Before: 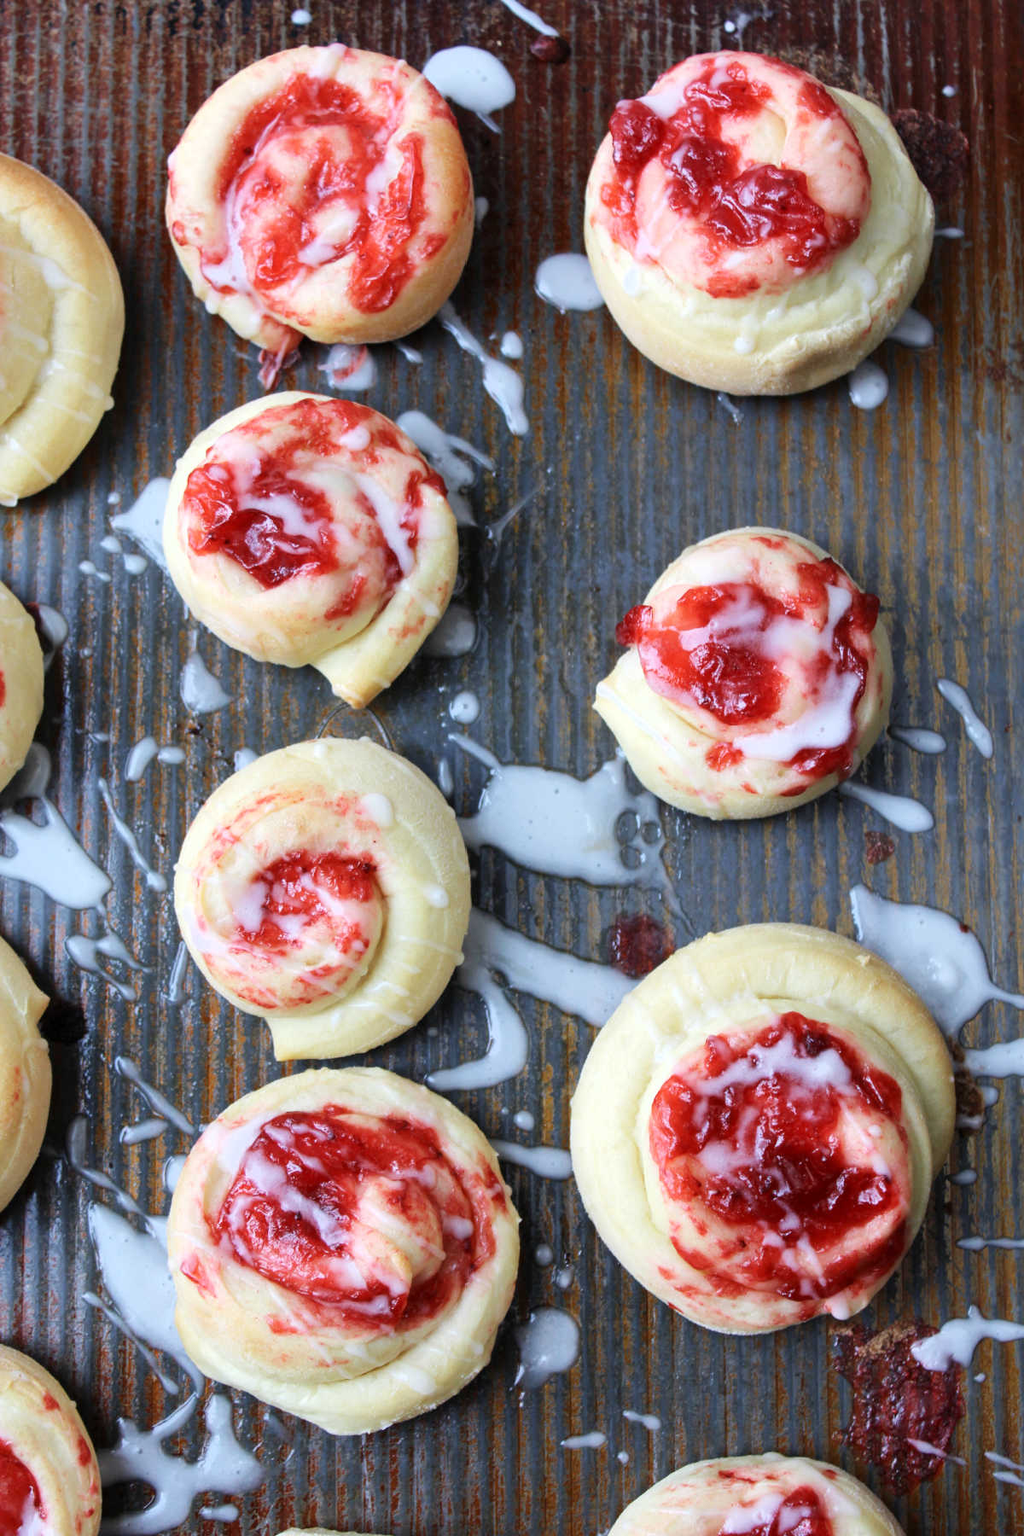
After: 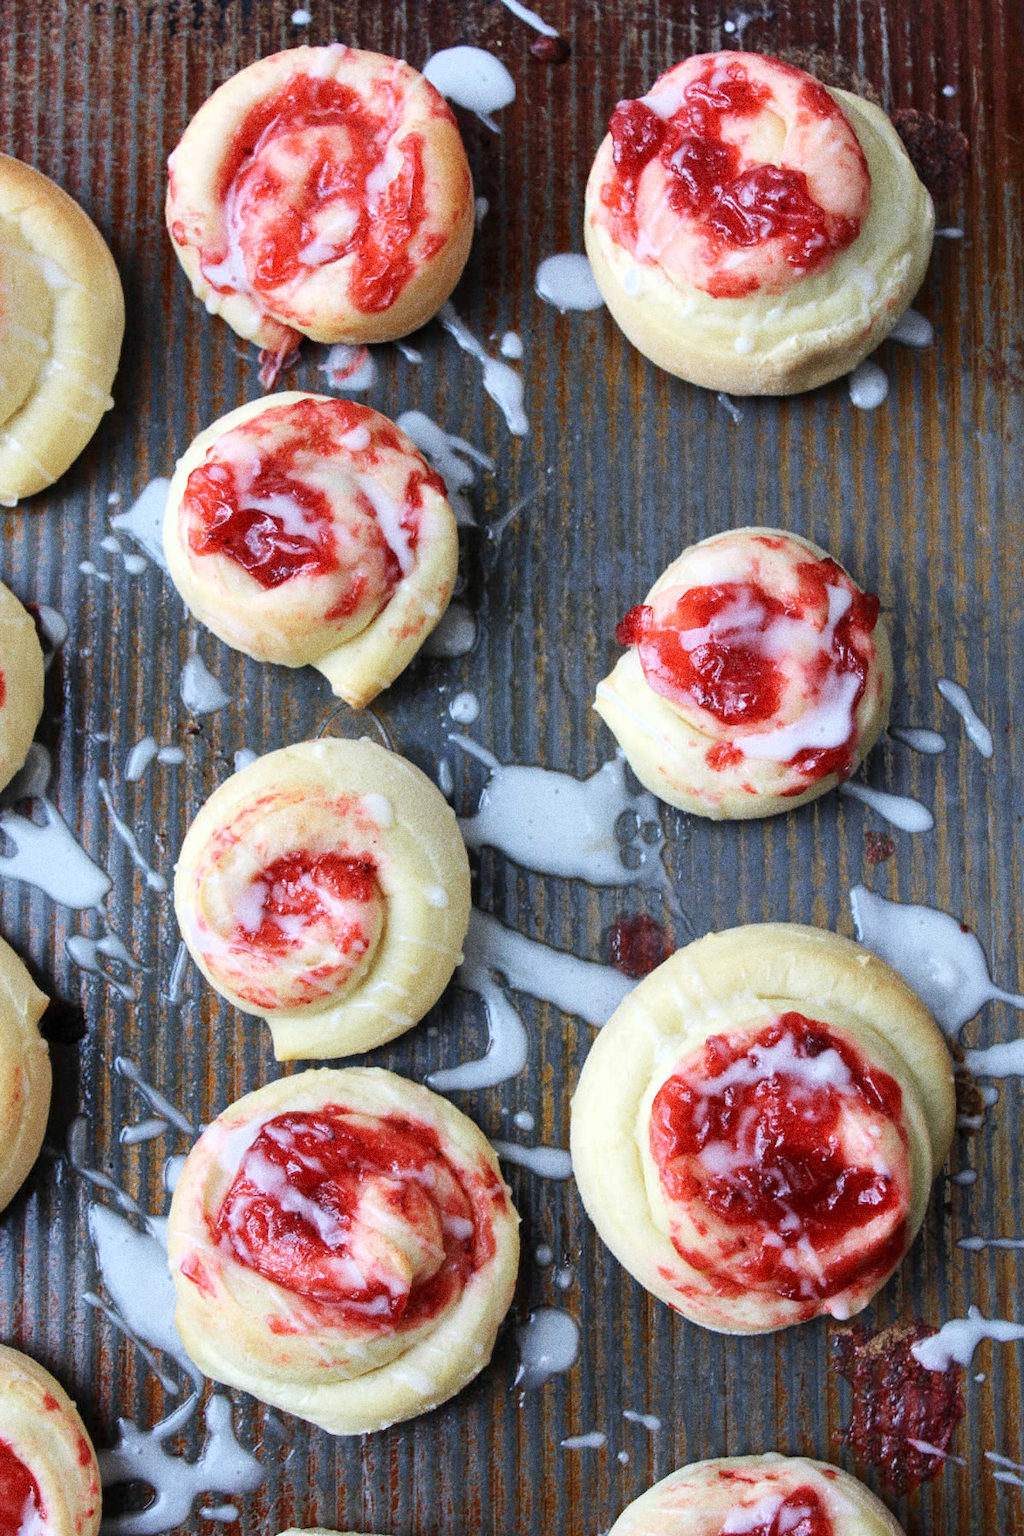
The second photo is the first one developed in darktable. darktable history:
grain: coarseness 11.82 ISO, strength 36.67%, mid-tones bias 74.17%
